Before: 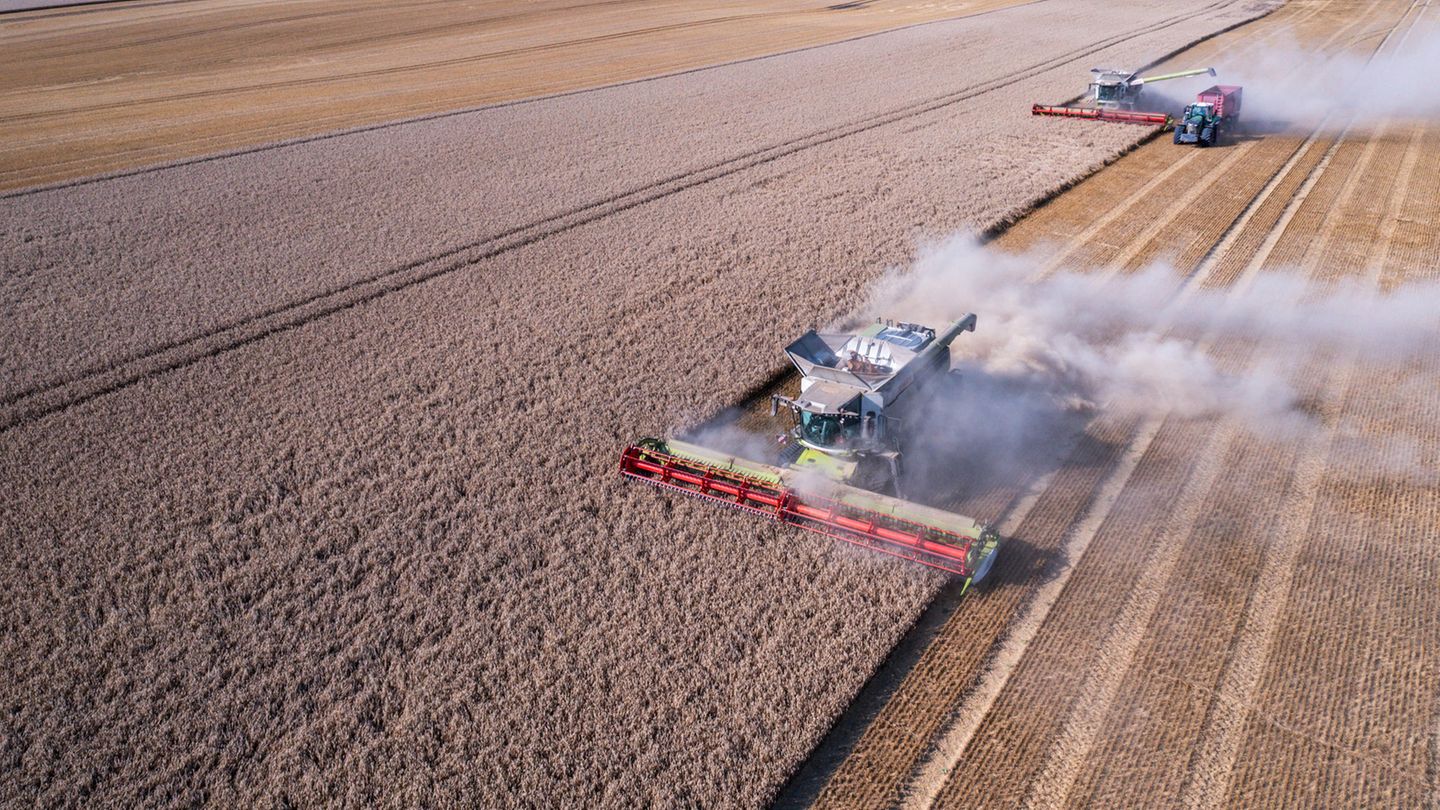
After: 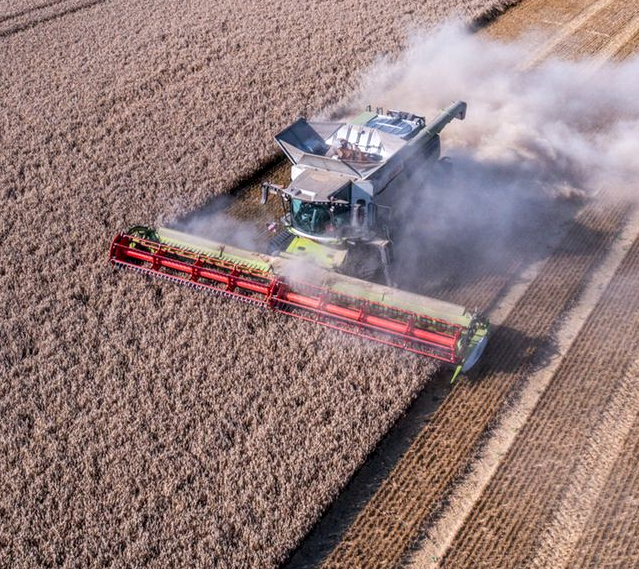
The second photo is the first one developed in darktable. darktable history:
local contrast: on, module defaults
crop: left 35.432%, top 26.233%, right 20.145%, bottom 3.432%
